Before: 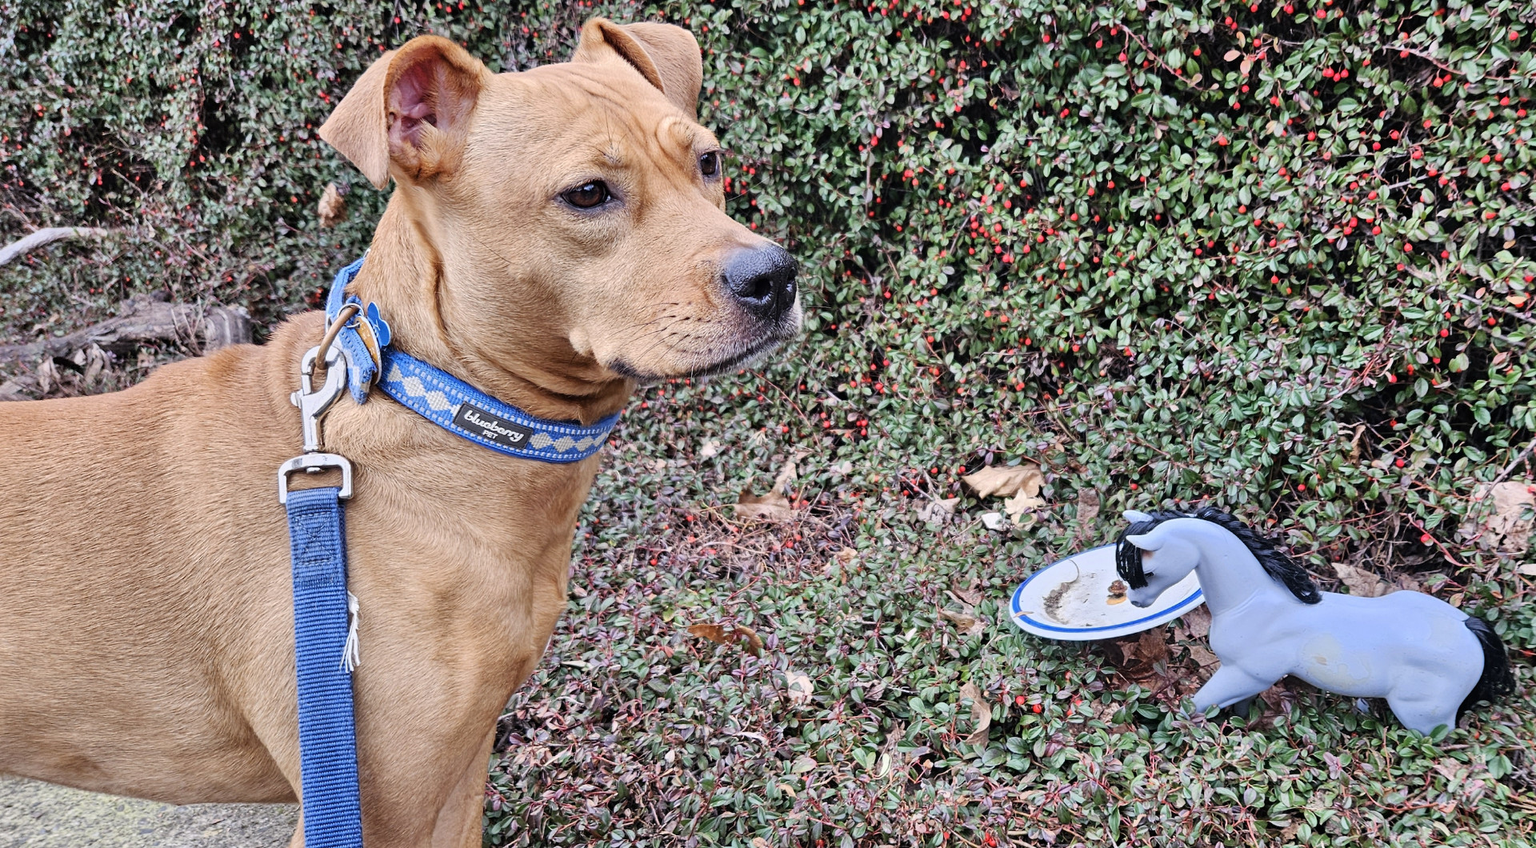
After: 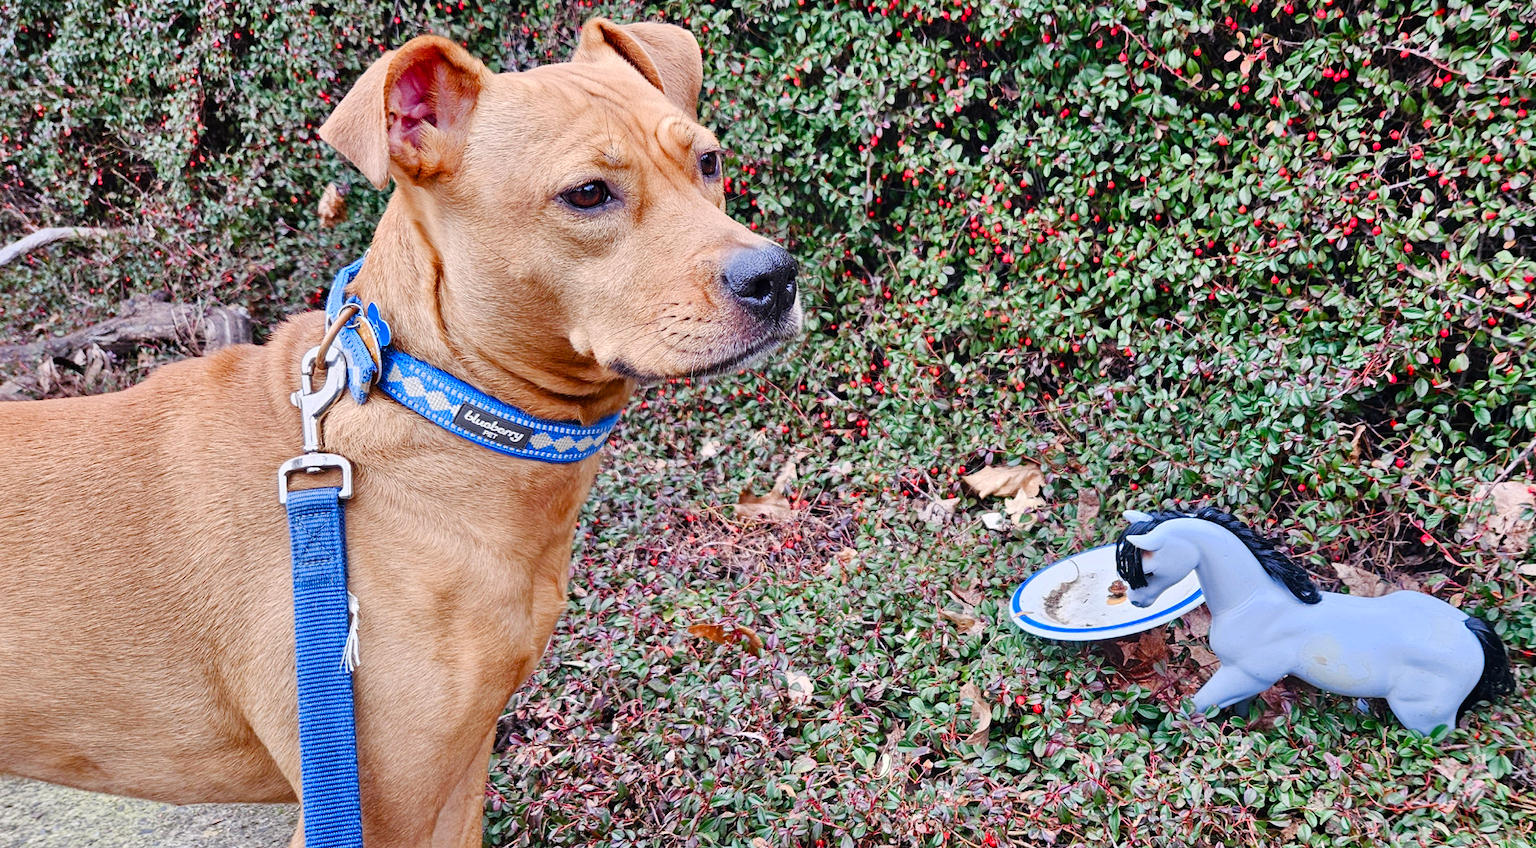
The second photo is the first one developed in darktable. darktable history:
color balance rgb: perceptual saturation grading › global saturation 20%, perceptual saturation grading › highlights -50.399%, perceptual saturation grading › shadows 30.048%, perceptual brilliance grading › global brilliance 2.88%, perceptual brilliance grading › highlights -2.696%, perceptual brilliance grading › shadows 2.904%
contrast brightness saturation: contrast 0.038, saturation 0.153
levels: levels [0, 0.492, 0.984]
